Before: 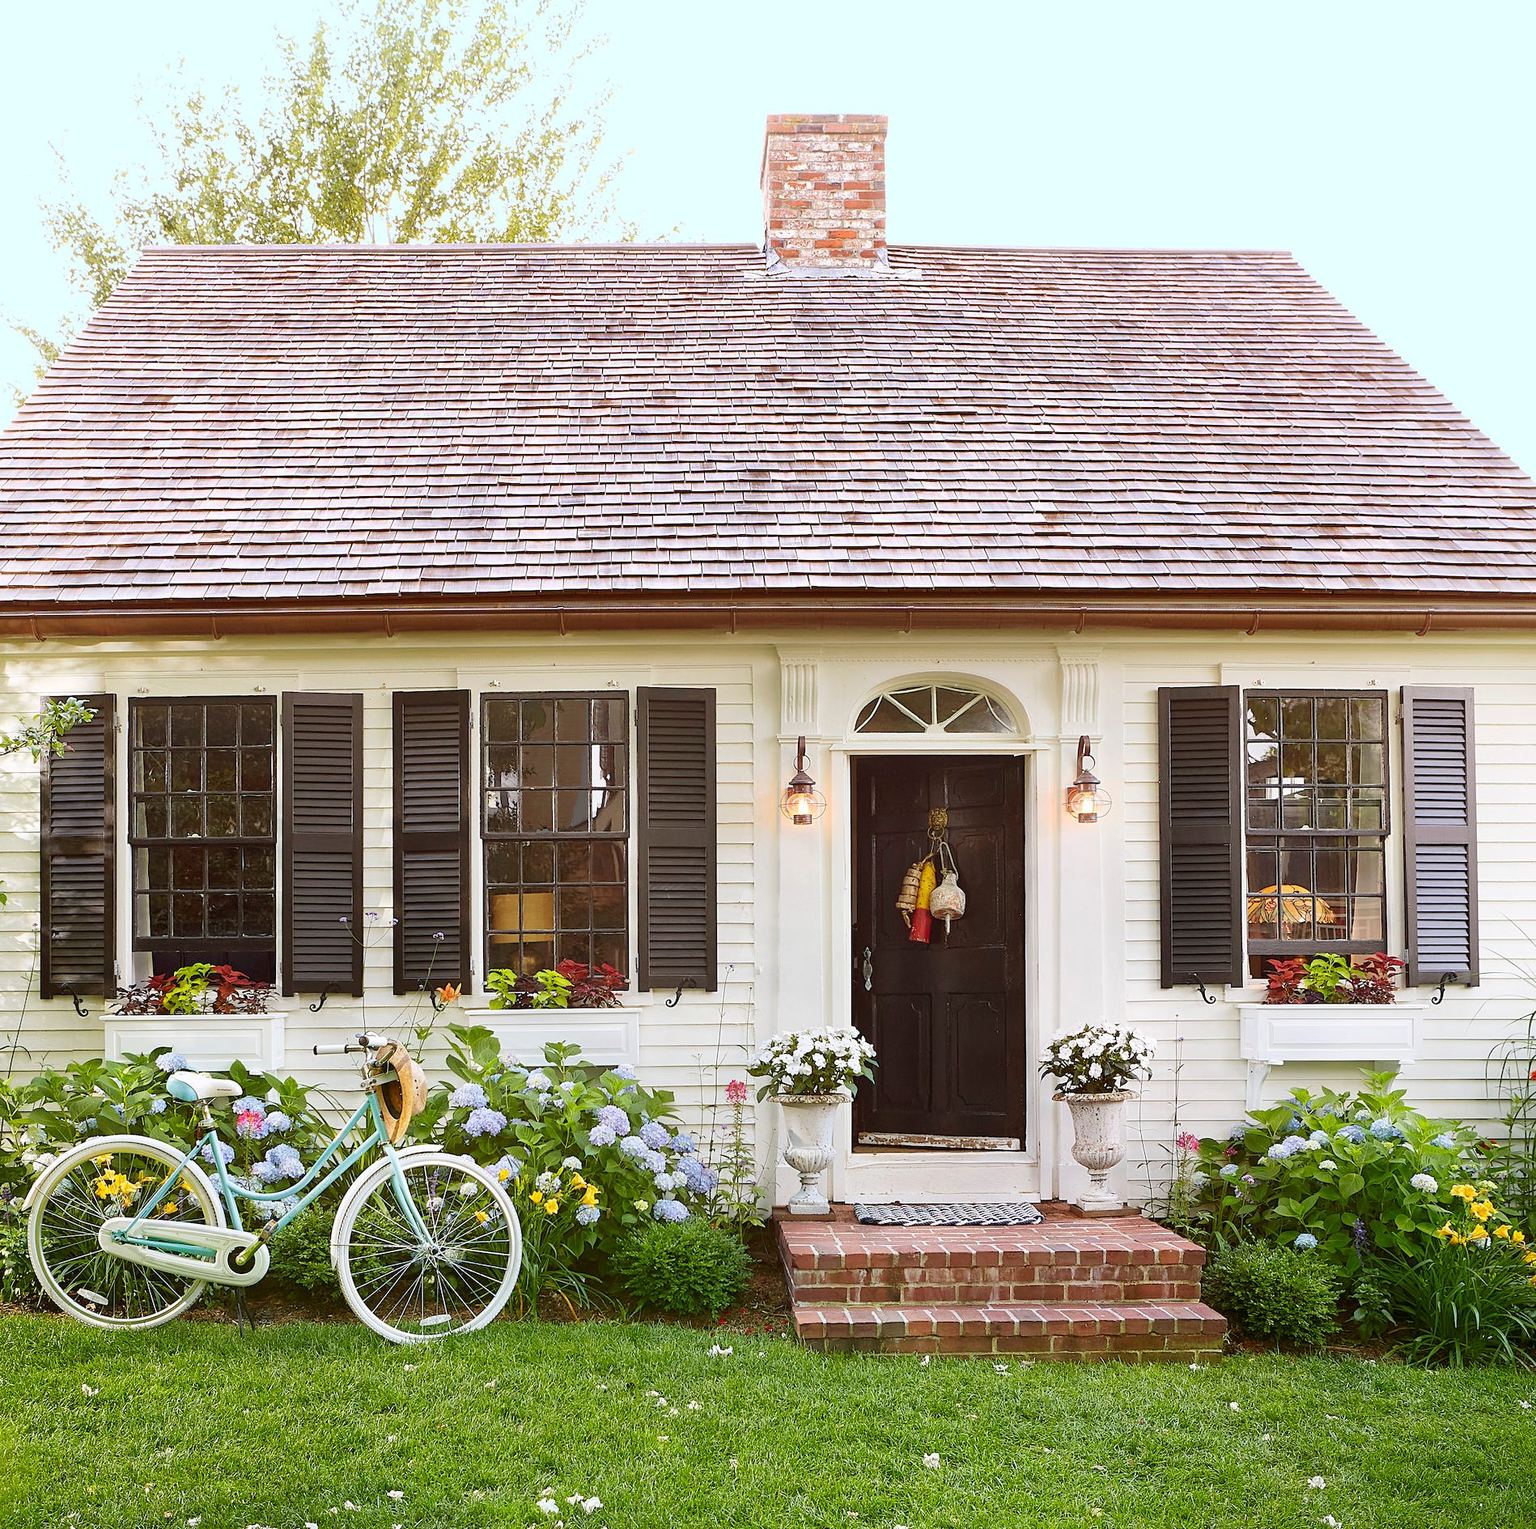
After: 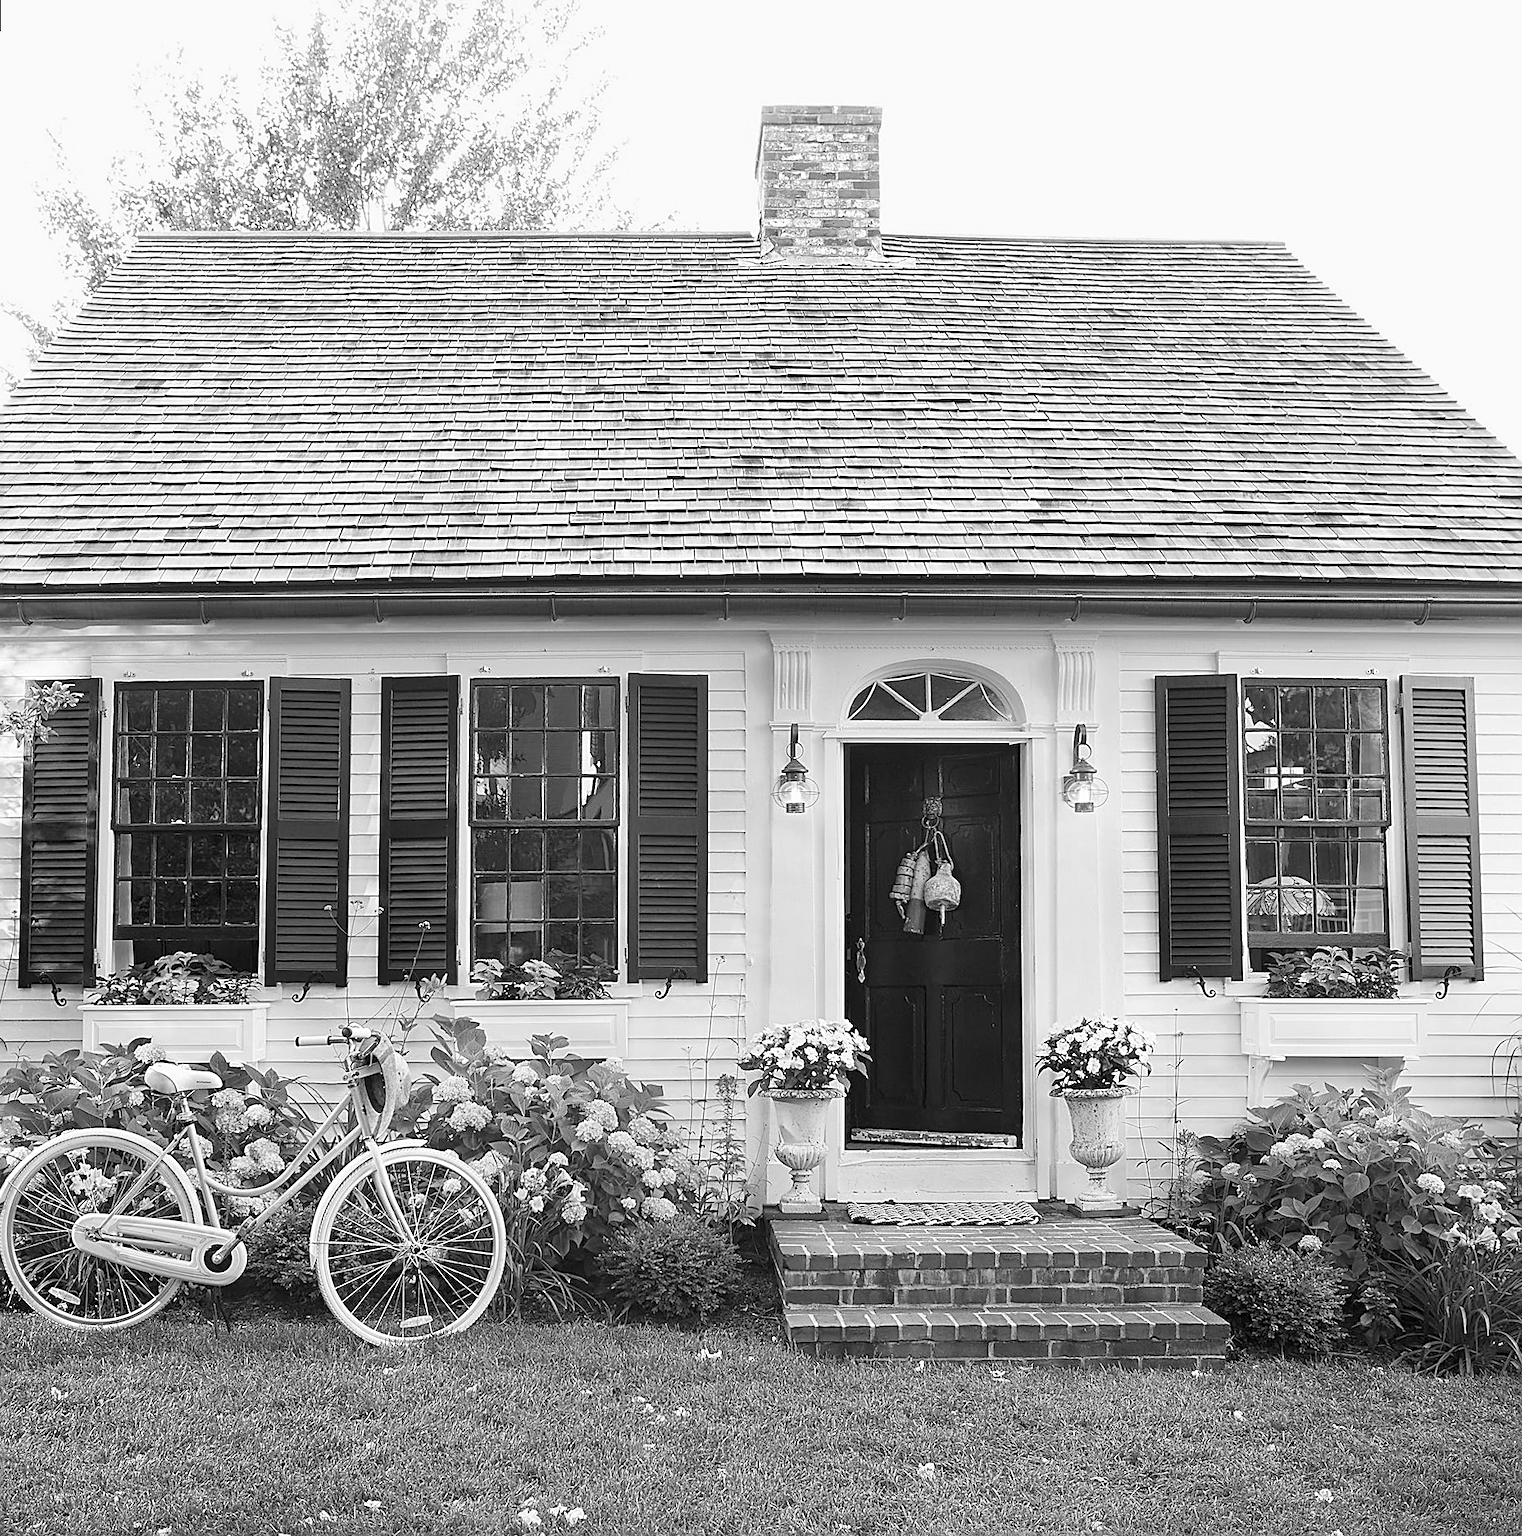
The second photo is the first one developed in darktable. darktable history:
rotate and perspective: rotation 0.226°, lens shift (vertical) -0.042, crop left 0.023, crop right 0.982, crop top 0.006, crop bottom 0.994
monochrome: a 32, b 64, size 2.3, highlights 1
sharpen: on, module defaults
